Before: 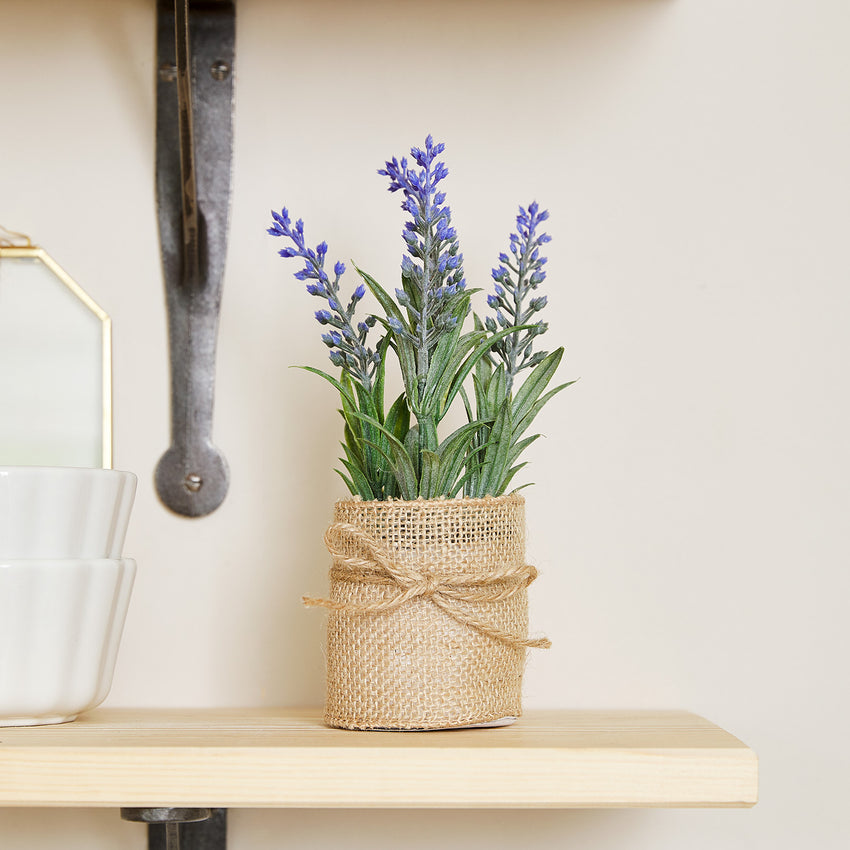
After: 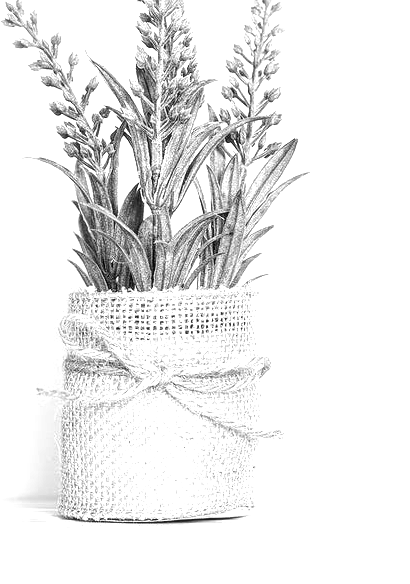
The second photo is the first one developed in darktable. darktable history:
local contrast: on, module defaults
white balance: red 0.983, blue 1.036
exposure: black level correction 0.008, exposure 0.979 EV, compensate highlight preservation false
color calibration: output gray [0.267, 0.423, 0.261, 0], illuminant same as pipeline (D50), adaptation none (bypass)
tone equalizer: -8 EV -0.417 EV, -7 EV -0.389 EV, -6 EV -0.333 EV, -5 EV -0.222 EV, -3 EV 0.222 EV, -2 EV 0.333 EV, -1 EV 0.389 EV, +0 EV 0.417 EV, edges refinement/feathering 500, mask exposure compensation -1.57 EV, preserve details no
crop: left 31.379%, top 24.658%, right 20.326%, bottom 6.628%
